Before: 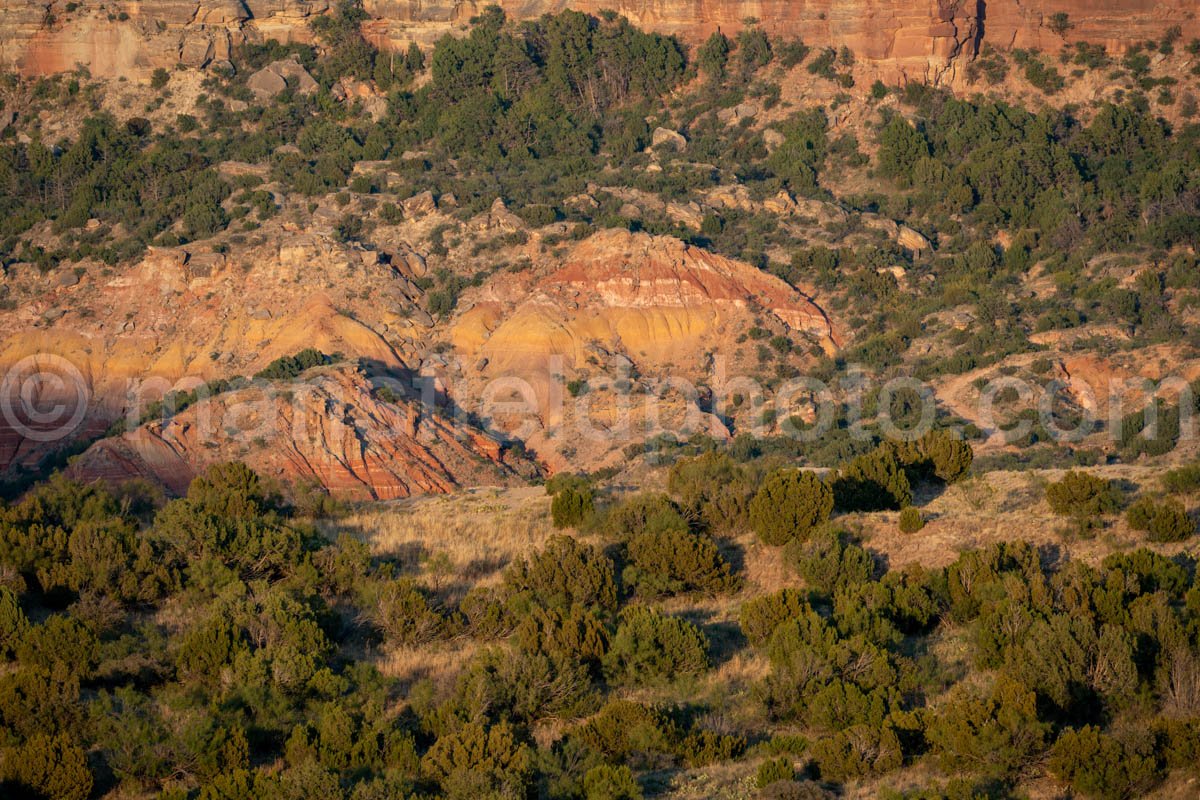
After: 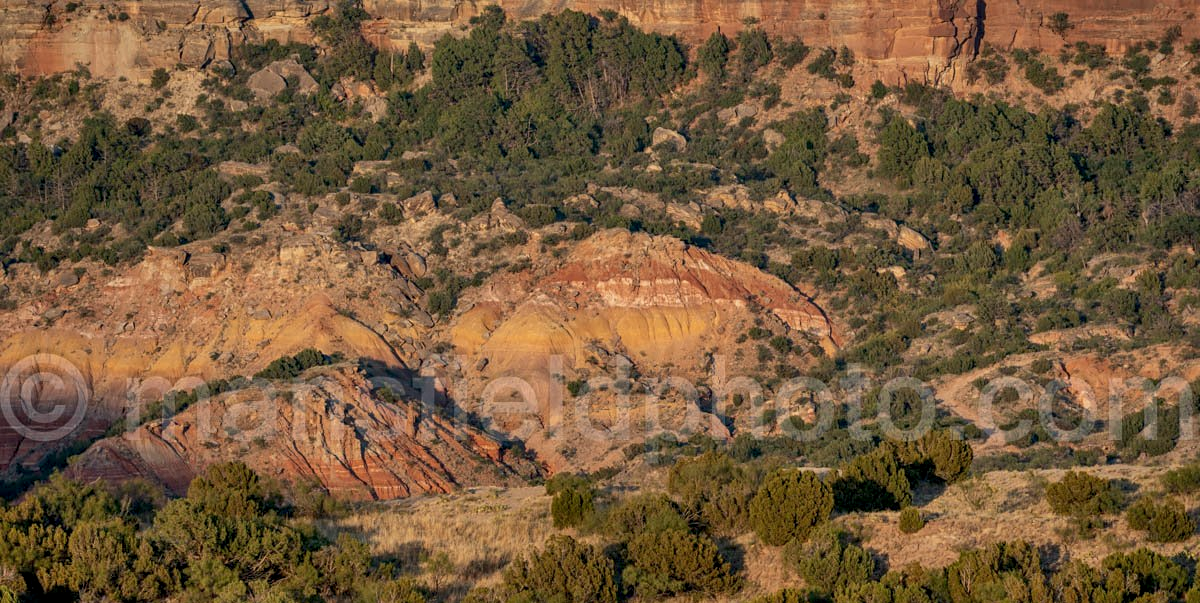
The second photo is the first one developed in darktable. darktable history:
local contrast: on, module defaults
tone equalizer: -8 EV 0.285 EV, -7 EV 0.418 EV, -6 EV 0.387 EV, -5 EV 0.252 EV, -3 EV -0.278 EV, -2 EV -0.435 EV, -1 EV -0.437 EV, +0 EV -0.238 EV
shadows and highlights: soften with gaussian
crop: bottom 24.583%
sharpen: amount 0.201
